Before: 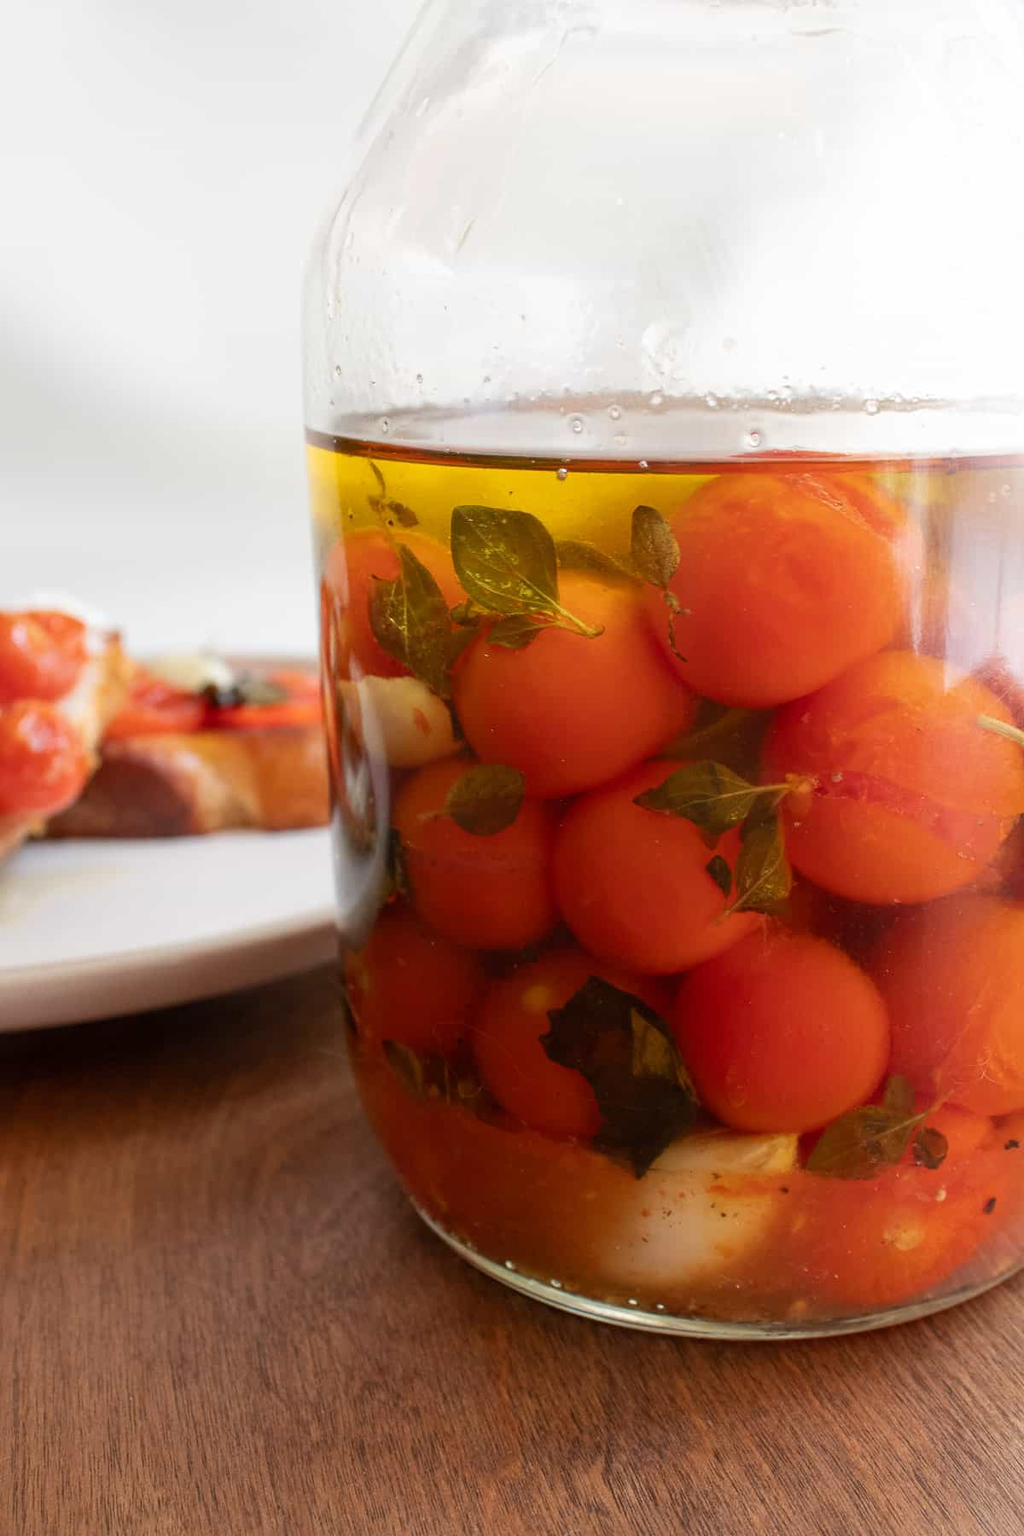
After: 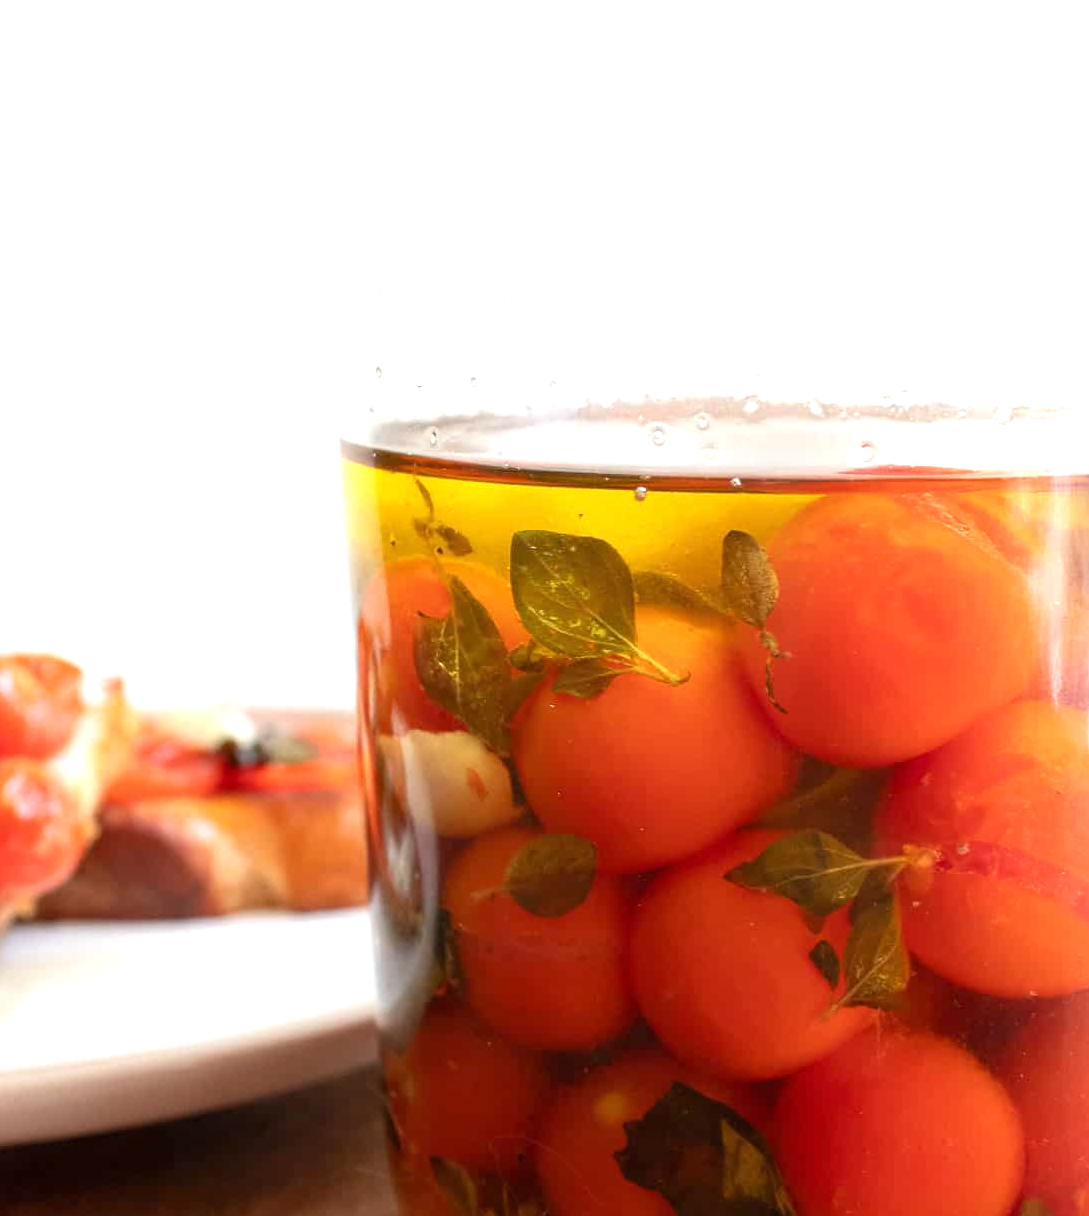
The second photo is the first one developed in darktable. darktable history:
exposure: exposure 0.648 EV, compensate highlight preservation false
crop: left 1.509%, top 3.452%, right 7.696%, bottom 28.452%
